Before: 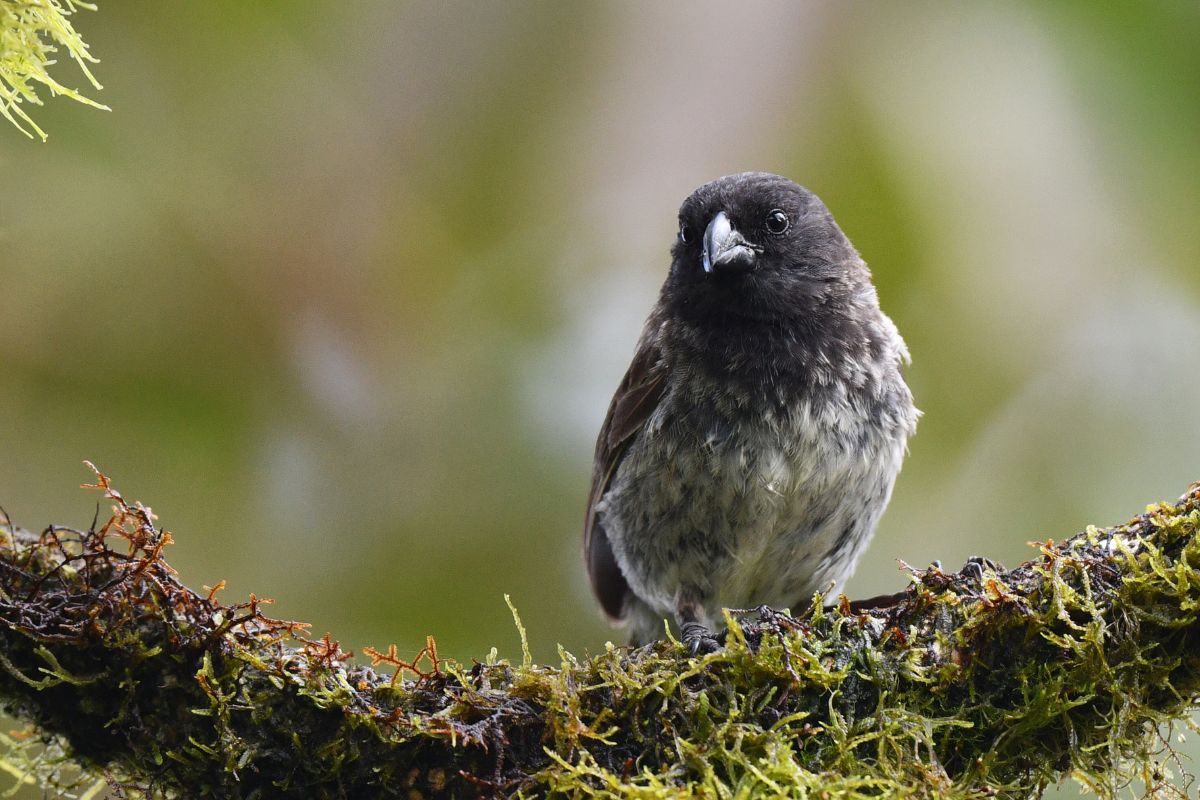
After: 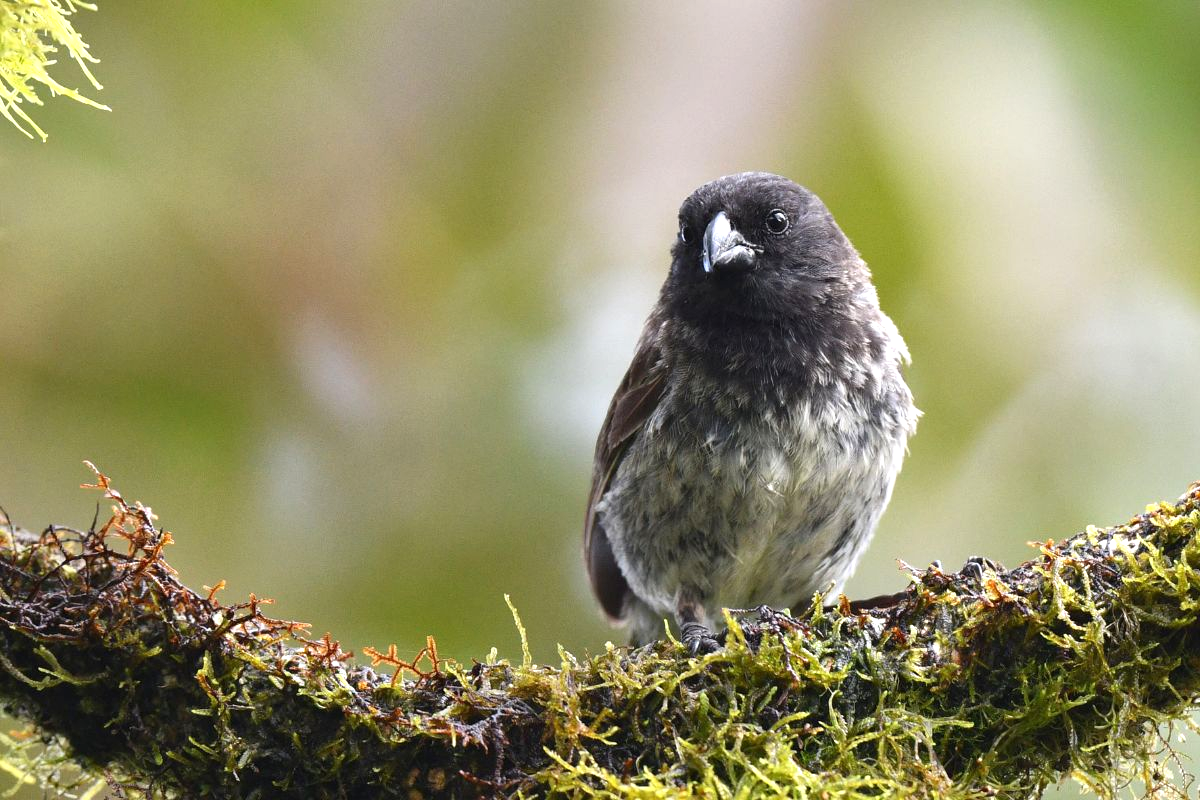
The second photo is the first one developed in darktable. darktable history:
exposure: exposure 0.61 EV, compensate exposure bias true, compensate highlight preservation false
